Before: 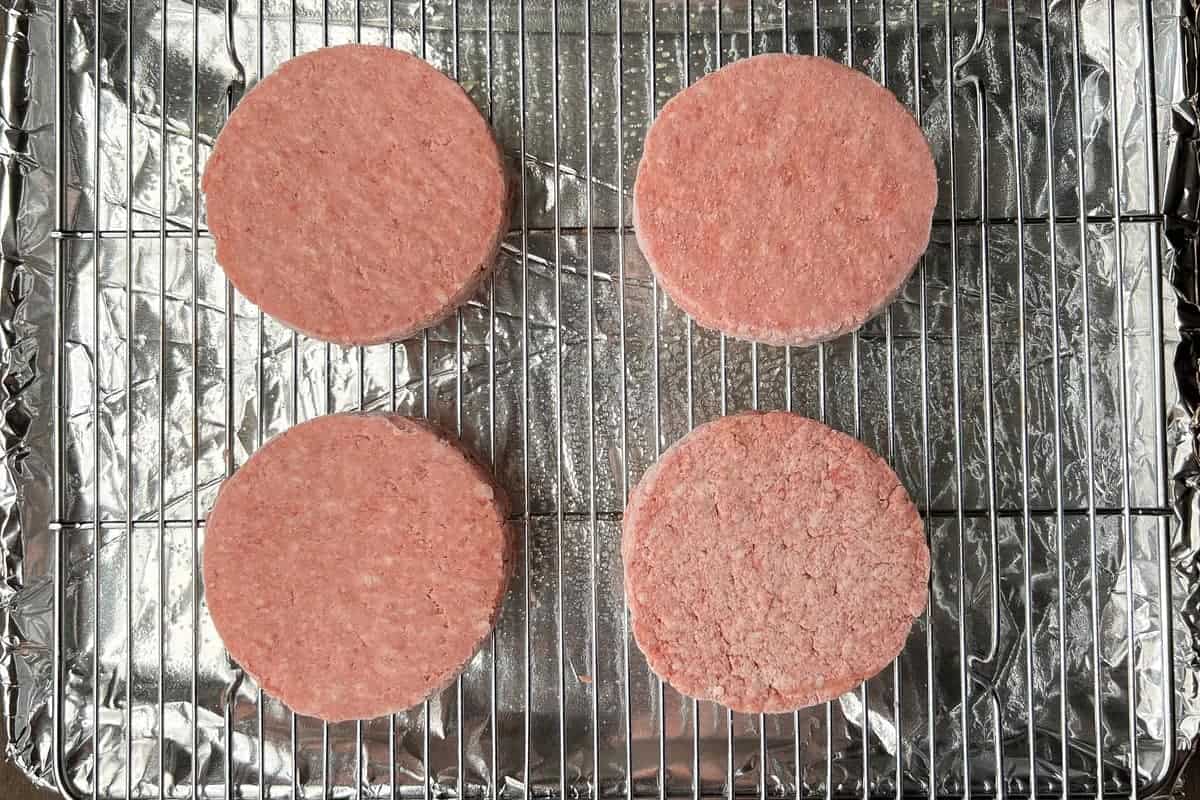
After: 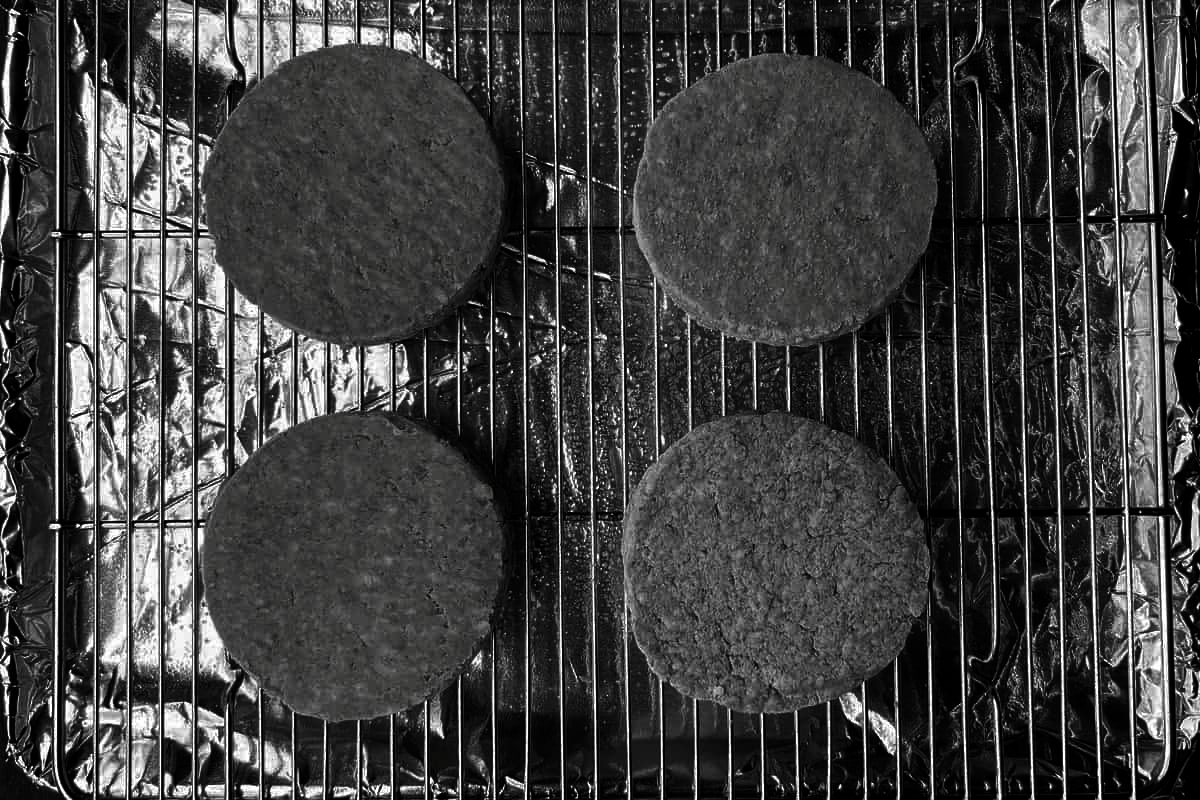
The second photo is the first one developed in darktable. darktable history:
contrast brightness saturation: contrast 0.021, brightness -0.991, saturation -0.987
